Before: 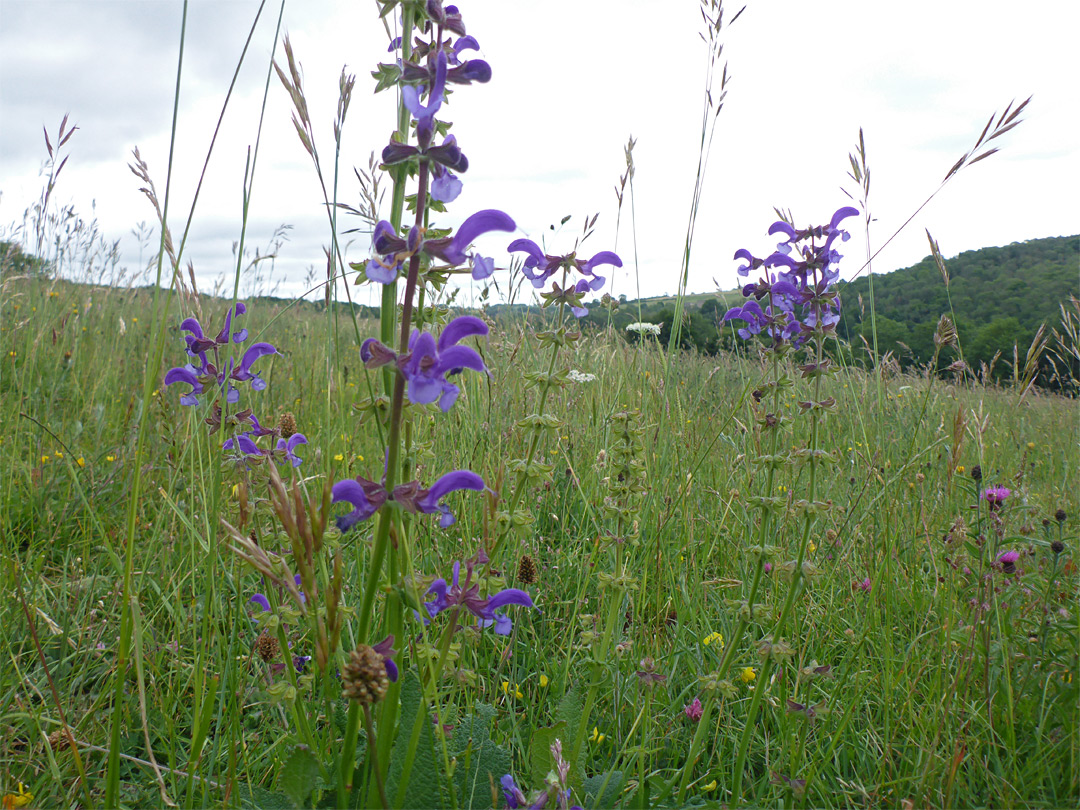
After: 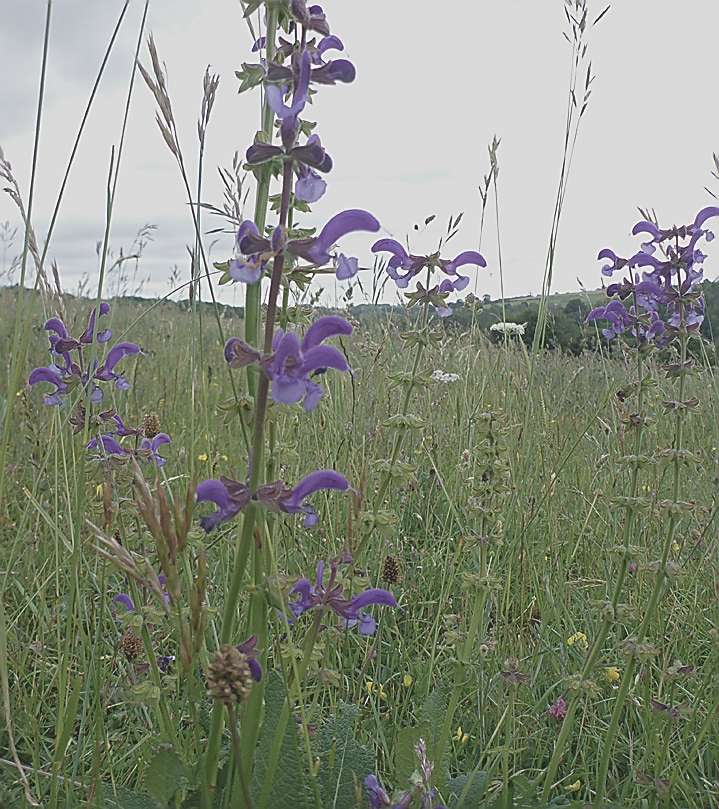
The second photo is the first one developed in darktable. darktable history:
sharpen: radius 1.4, amount 1.25, threshold 0.7
crop and rotate: left 12.648%, right 20.685%
tone equalizer: on, module defaults
contrast brightness saturation: contrast -0.26, saturation -0.43
